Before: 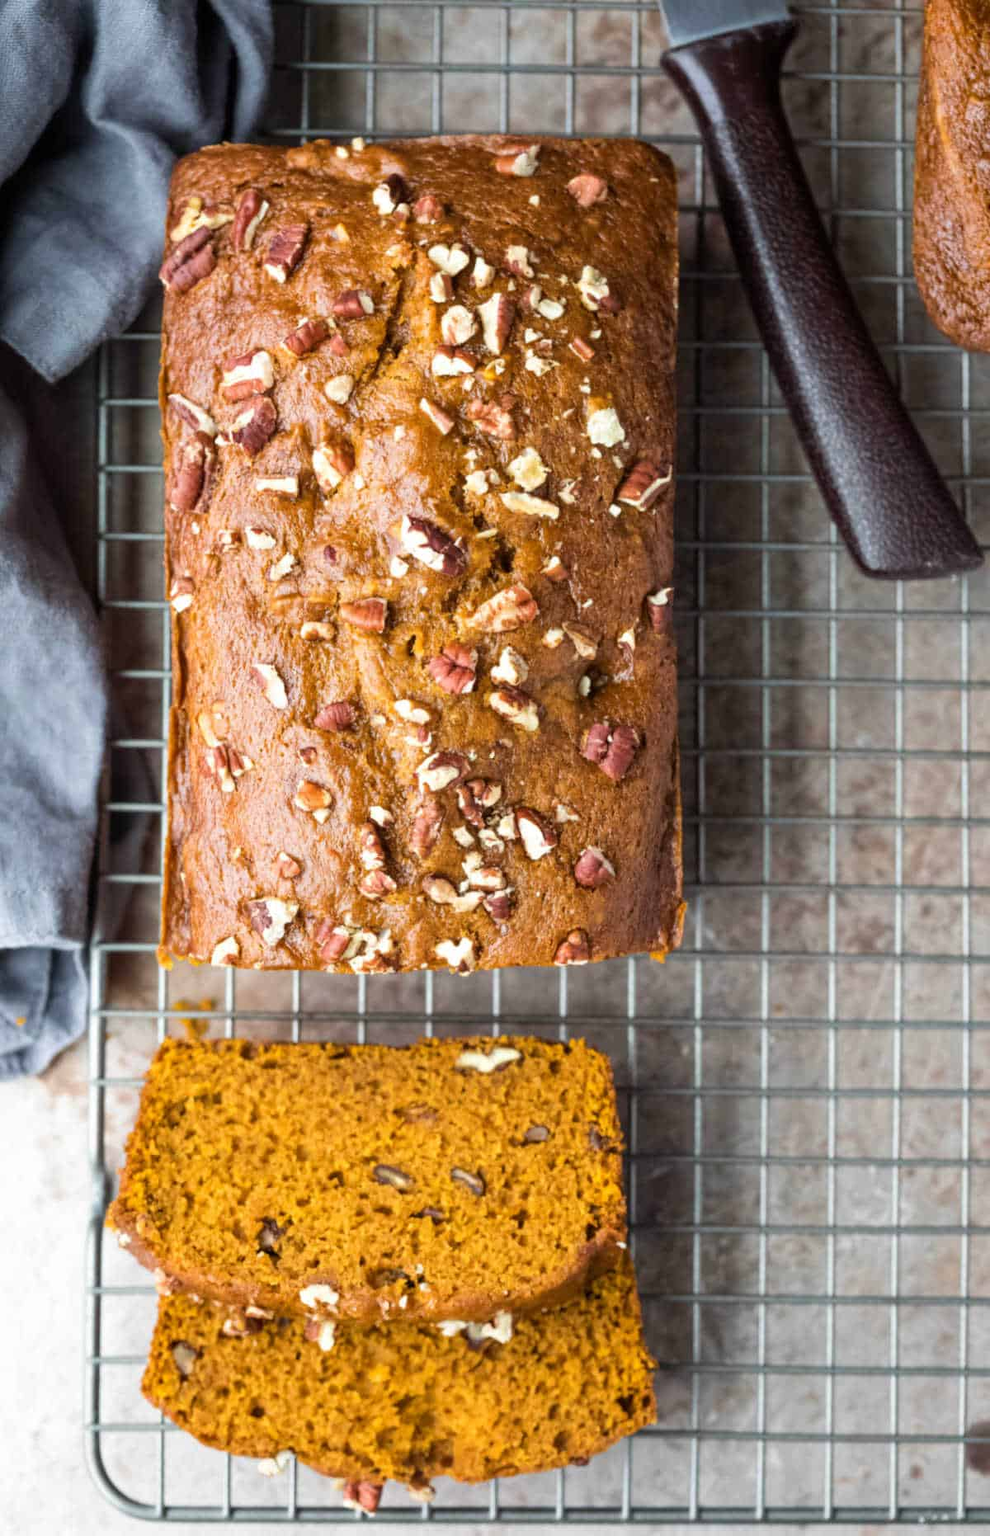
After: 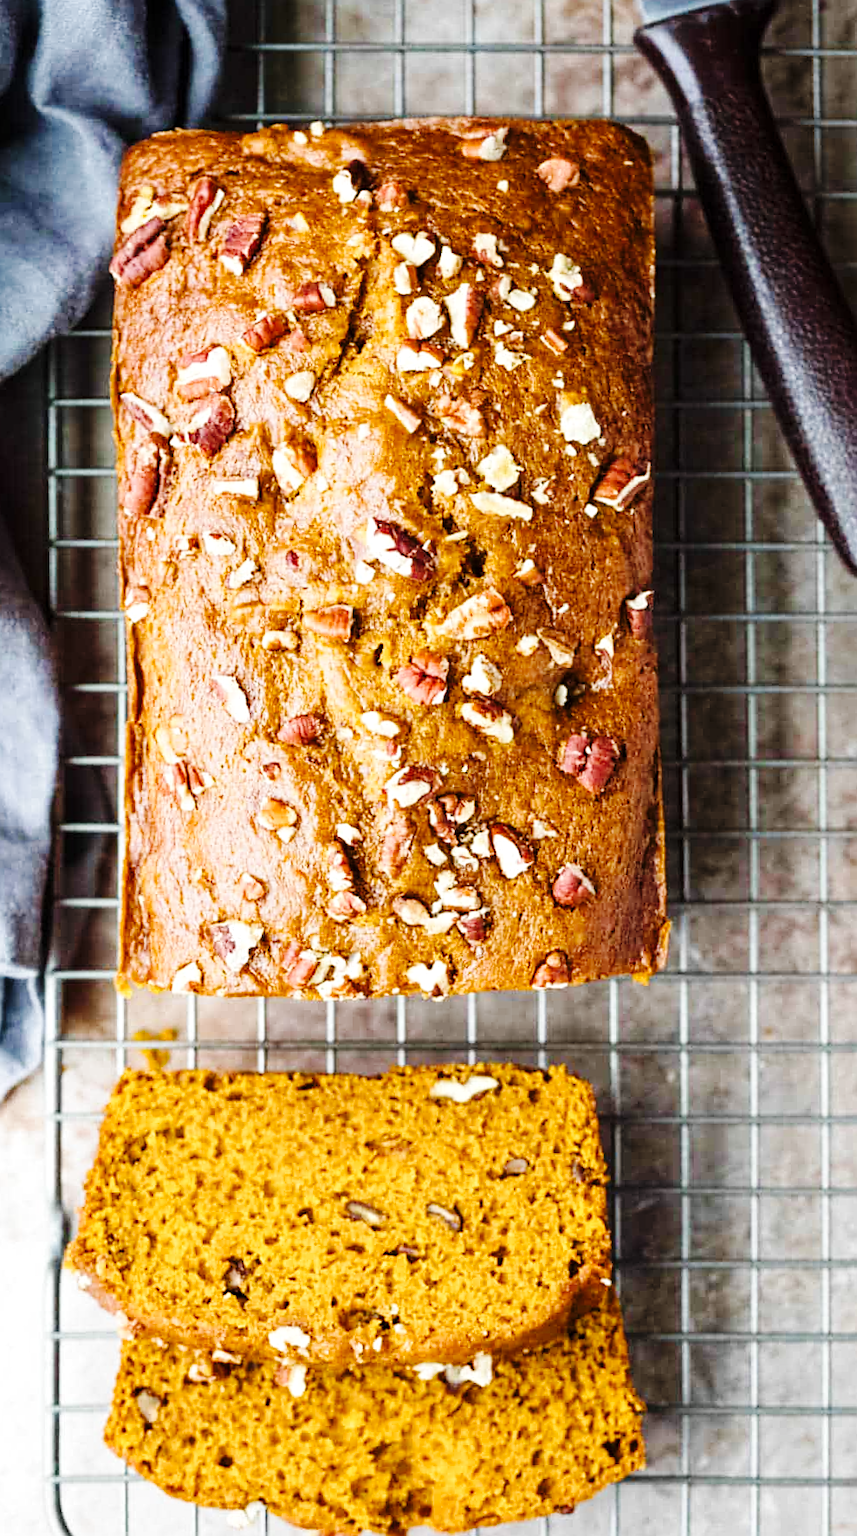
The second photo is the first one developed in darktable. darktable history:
crop and rotate: angle 0.614°, left 4.303%, top 0.729%, right 11.811%, bottom 2.459%
exposure: exposure 0.076 EV, compensate highlight preservation false
contrast brightness saturation: saturation -0.088
color balance rgb: shadows lift › chroma 0.959%, shadows lift › hue 115.31°, perceptual saturation grading › global saturation 9.308%, perceptual saturation grading › highlights -13.622%, perceptual saturation grading › mid-tones 14.51%, perceptual saturation grading › shadows 23.118%
tone equalizer: on, module defaults
base curve: curves: ch0 [(0, 0) (0.036, 0.025) (0.121, 0.166) (0.206, 0.329) (0.605, 0.79) (1, 1)], preserve colors none
sharpen: on, module defaults
